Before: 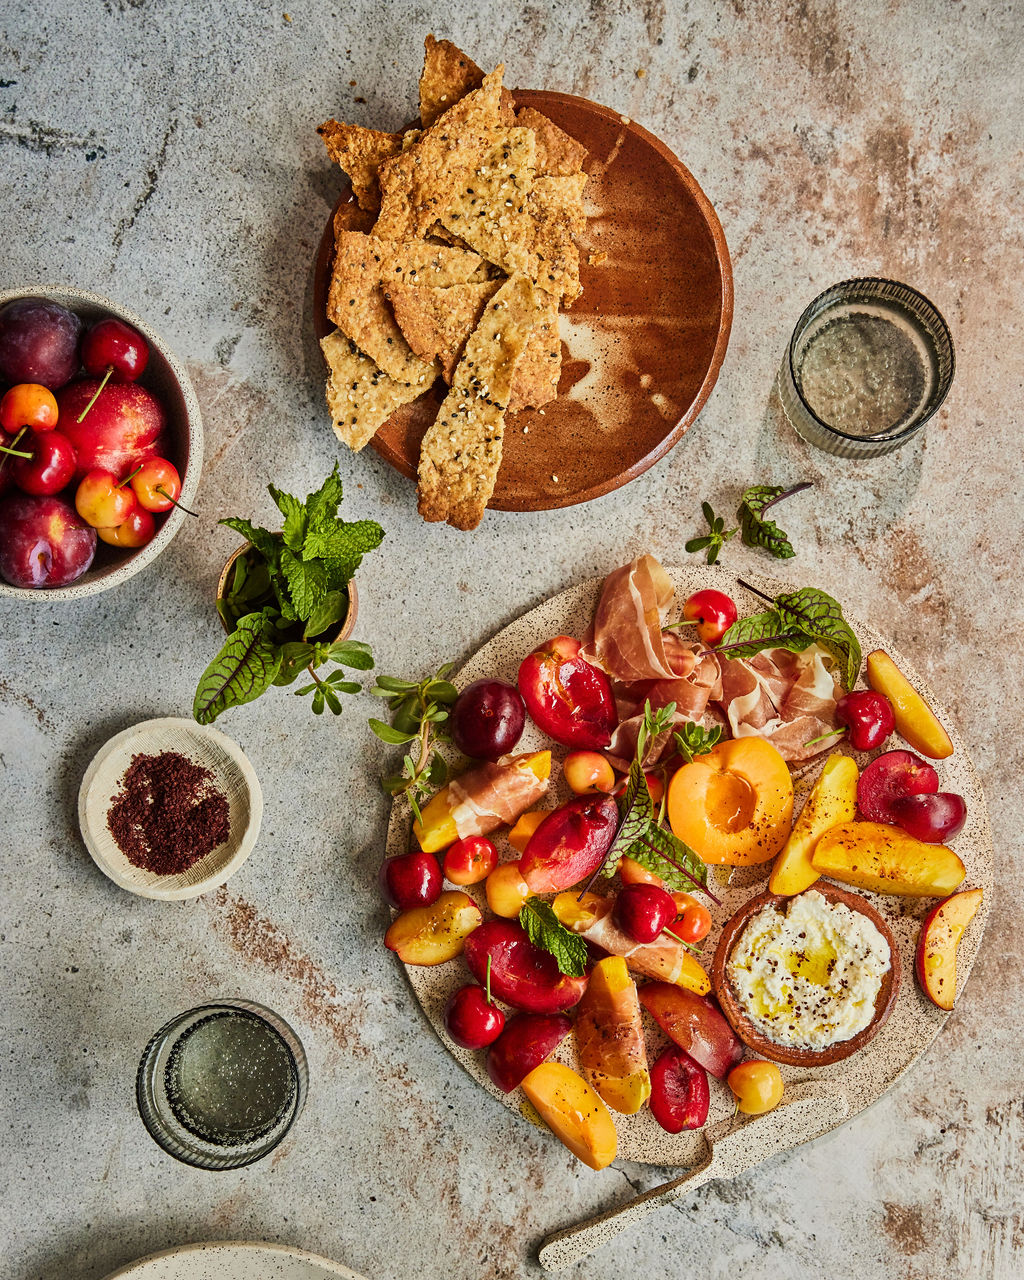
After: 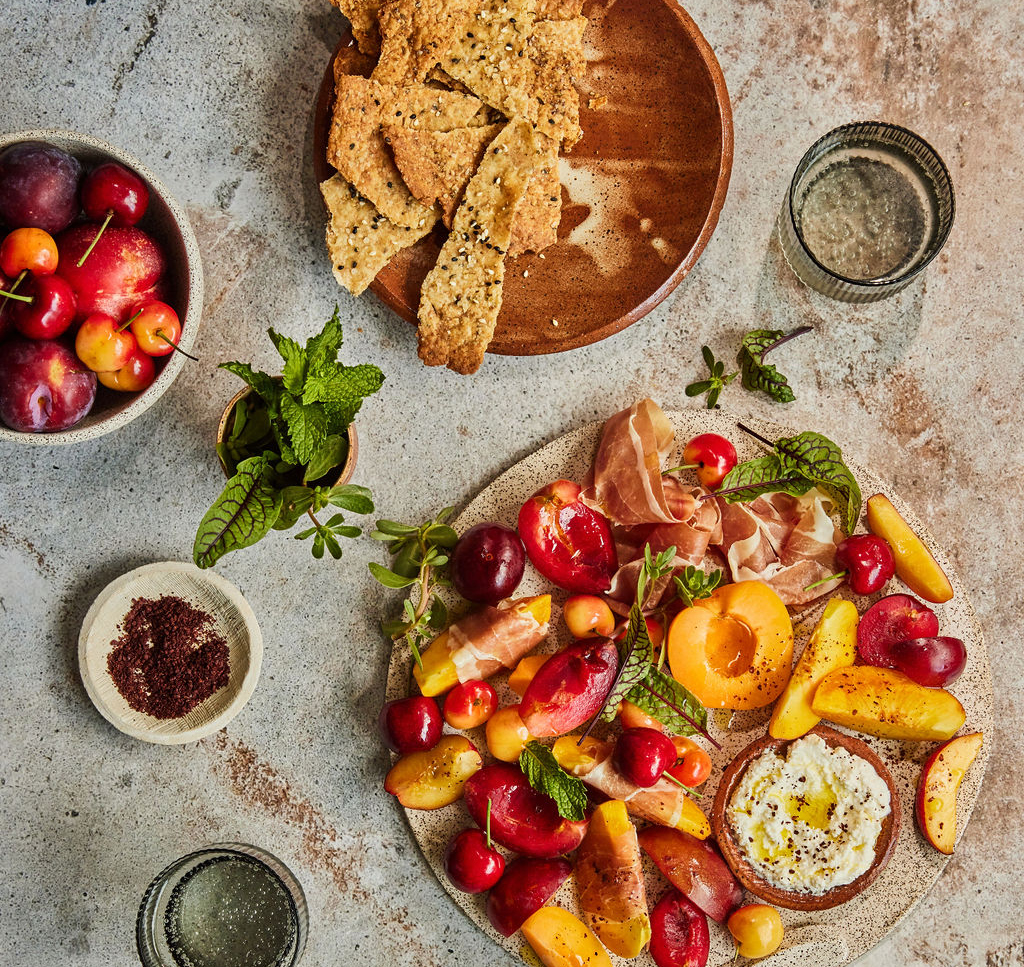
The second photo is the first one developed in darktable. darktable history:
crop and rotate: top 12.203%, bottom 12.205%
